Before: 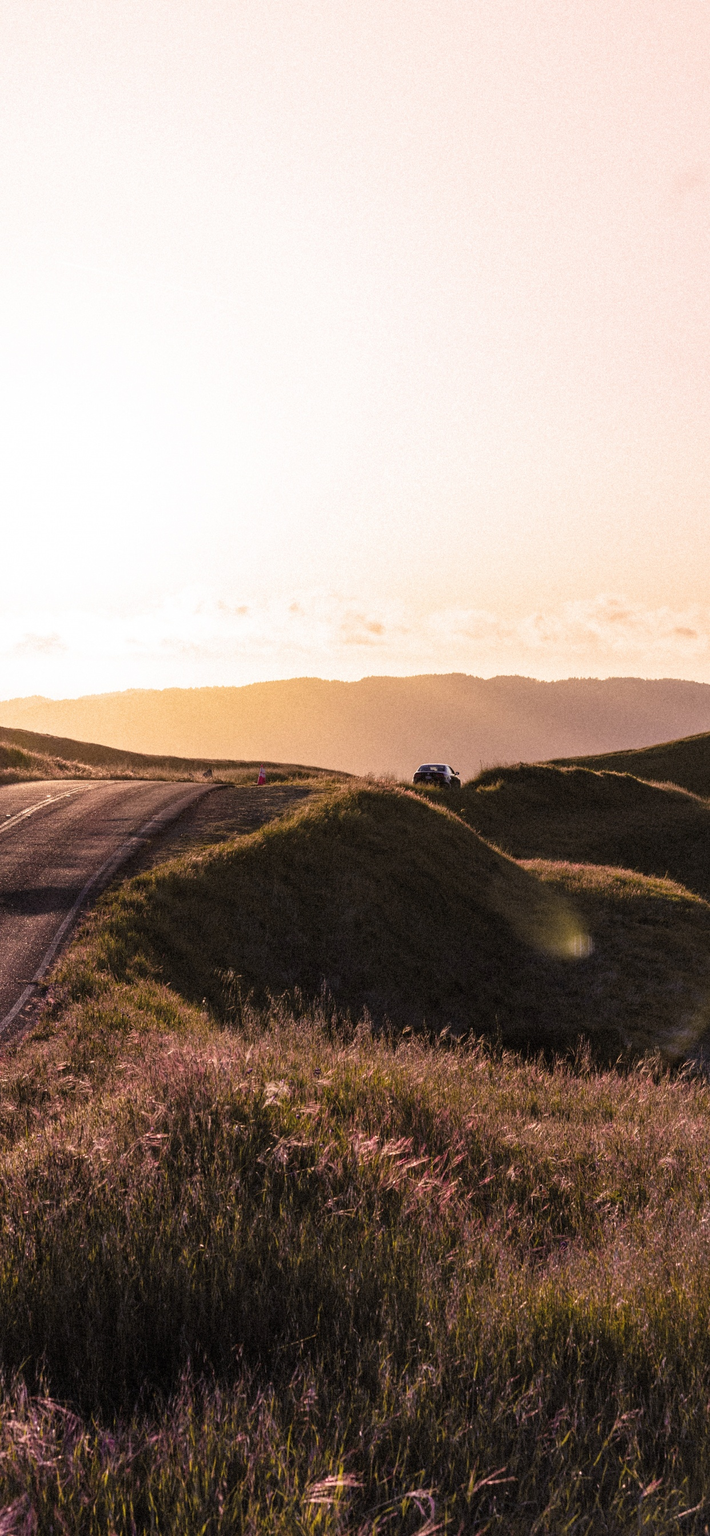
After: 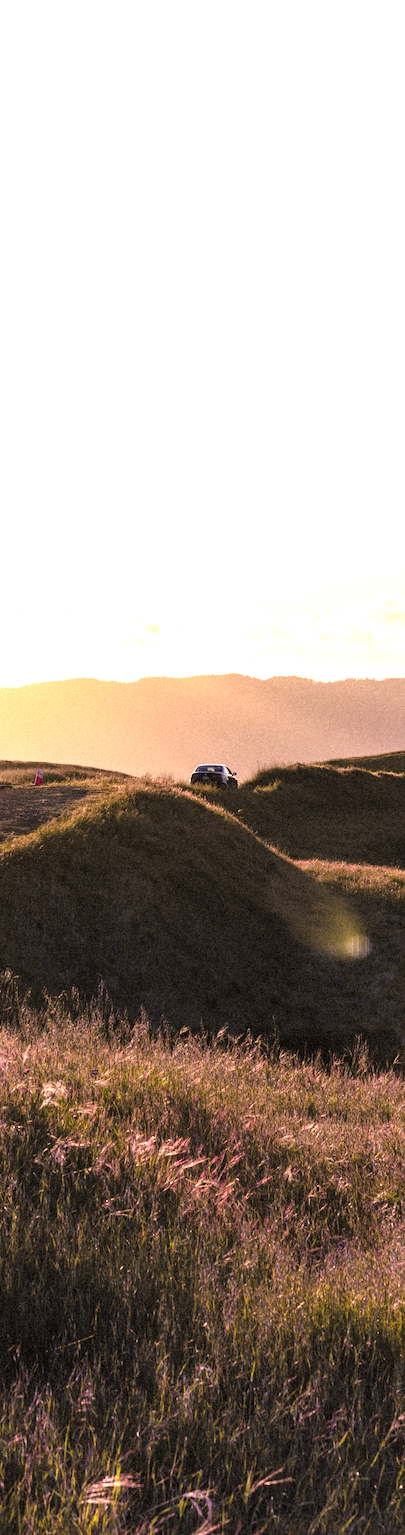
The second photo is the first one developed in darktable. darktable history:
exposure: exposure 0.66 EV, compensate exposure bias true, compensate highlight preservation false
crop: left 31.428%, top 0.006%, right 11.477%
